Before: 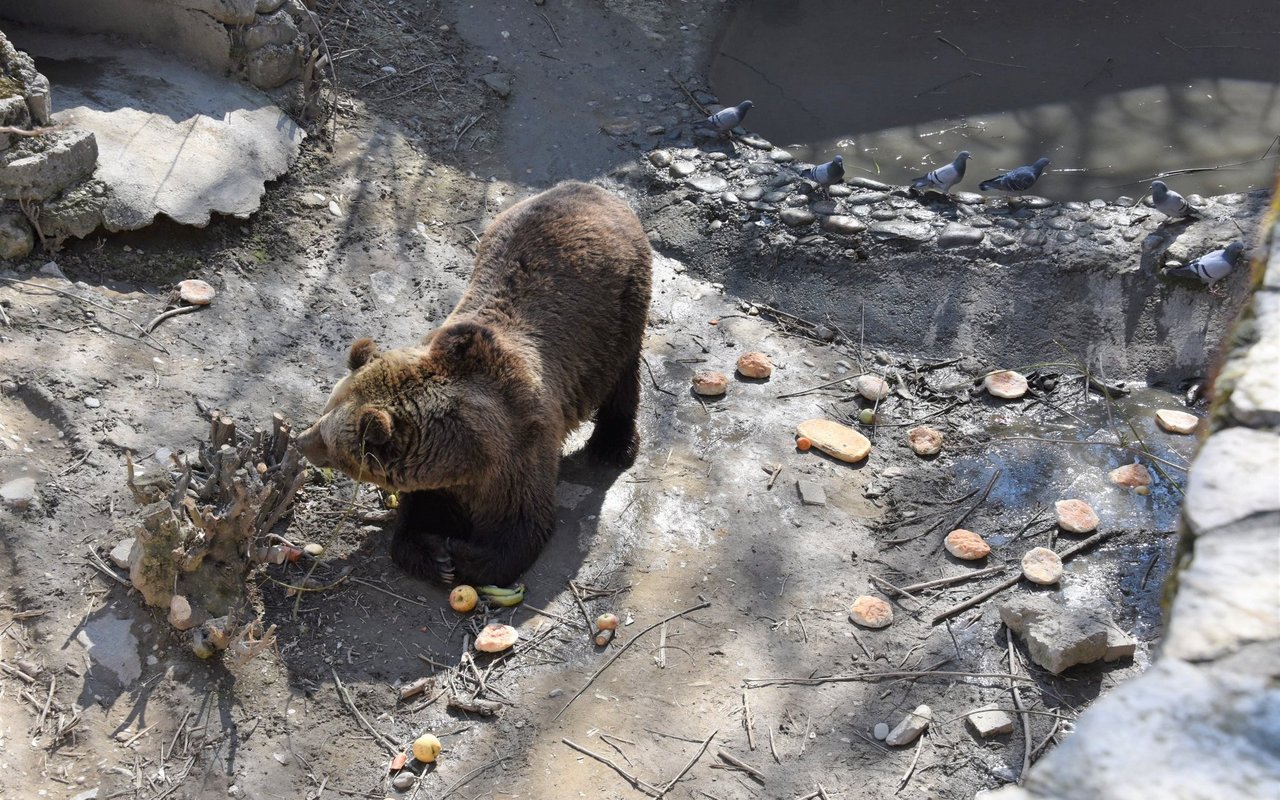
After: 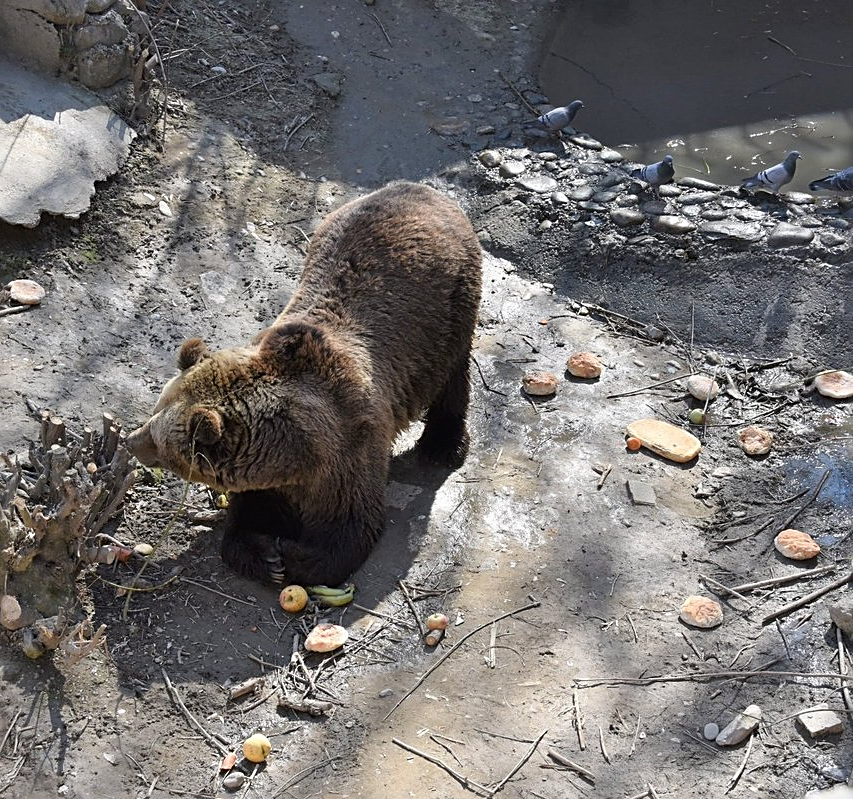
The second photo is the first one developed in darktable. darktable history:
crop and rotate: left 13.342%, right 19.991%
sharpen: on, module defaults
tone equalizer: on, module defaults
